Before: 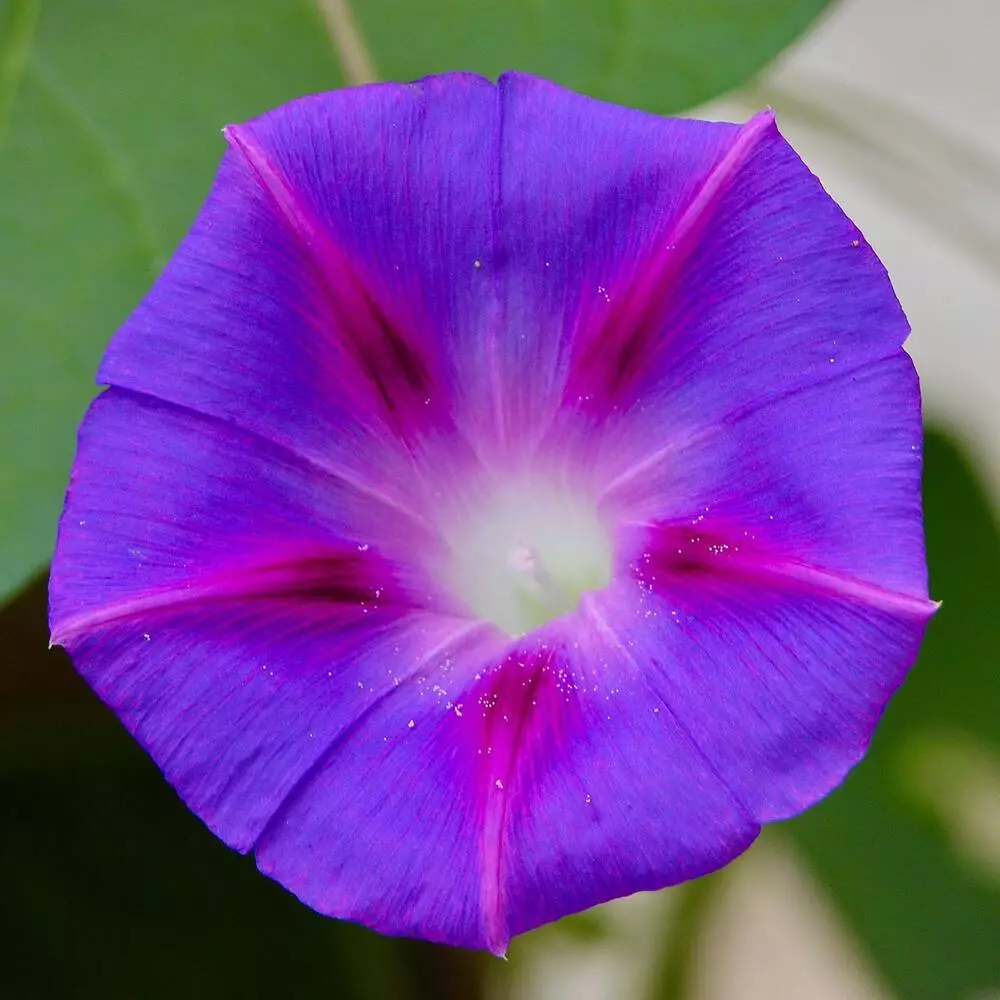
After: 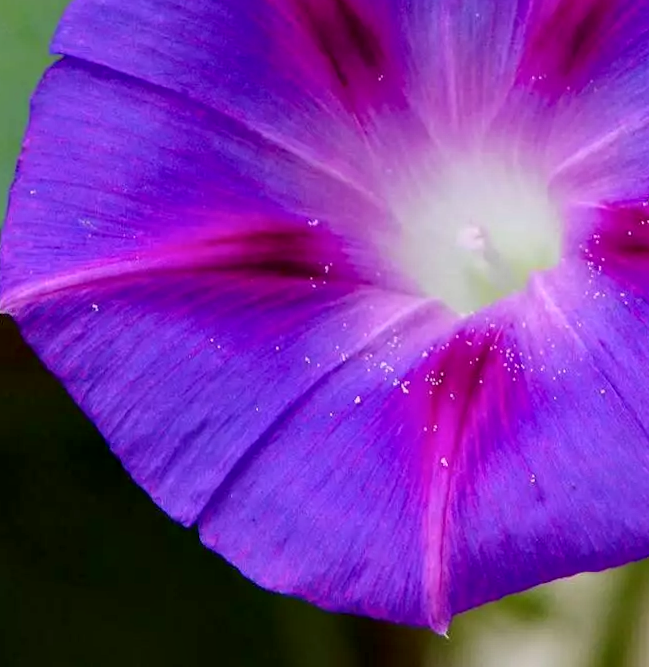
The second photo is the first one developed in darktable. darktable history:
crop and rotate: angle -1.21°, left 3.991%, top 31.853%, right 29.718%
local contrast: detail 130%
